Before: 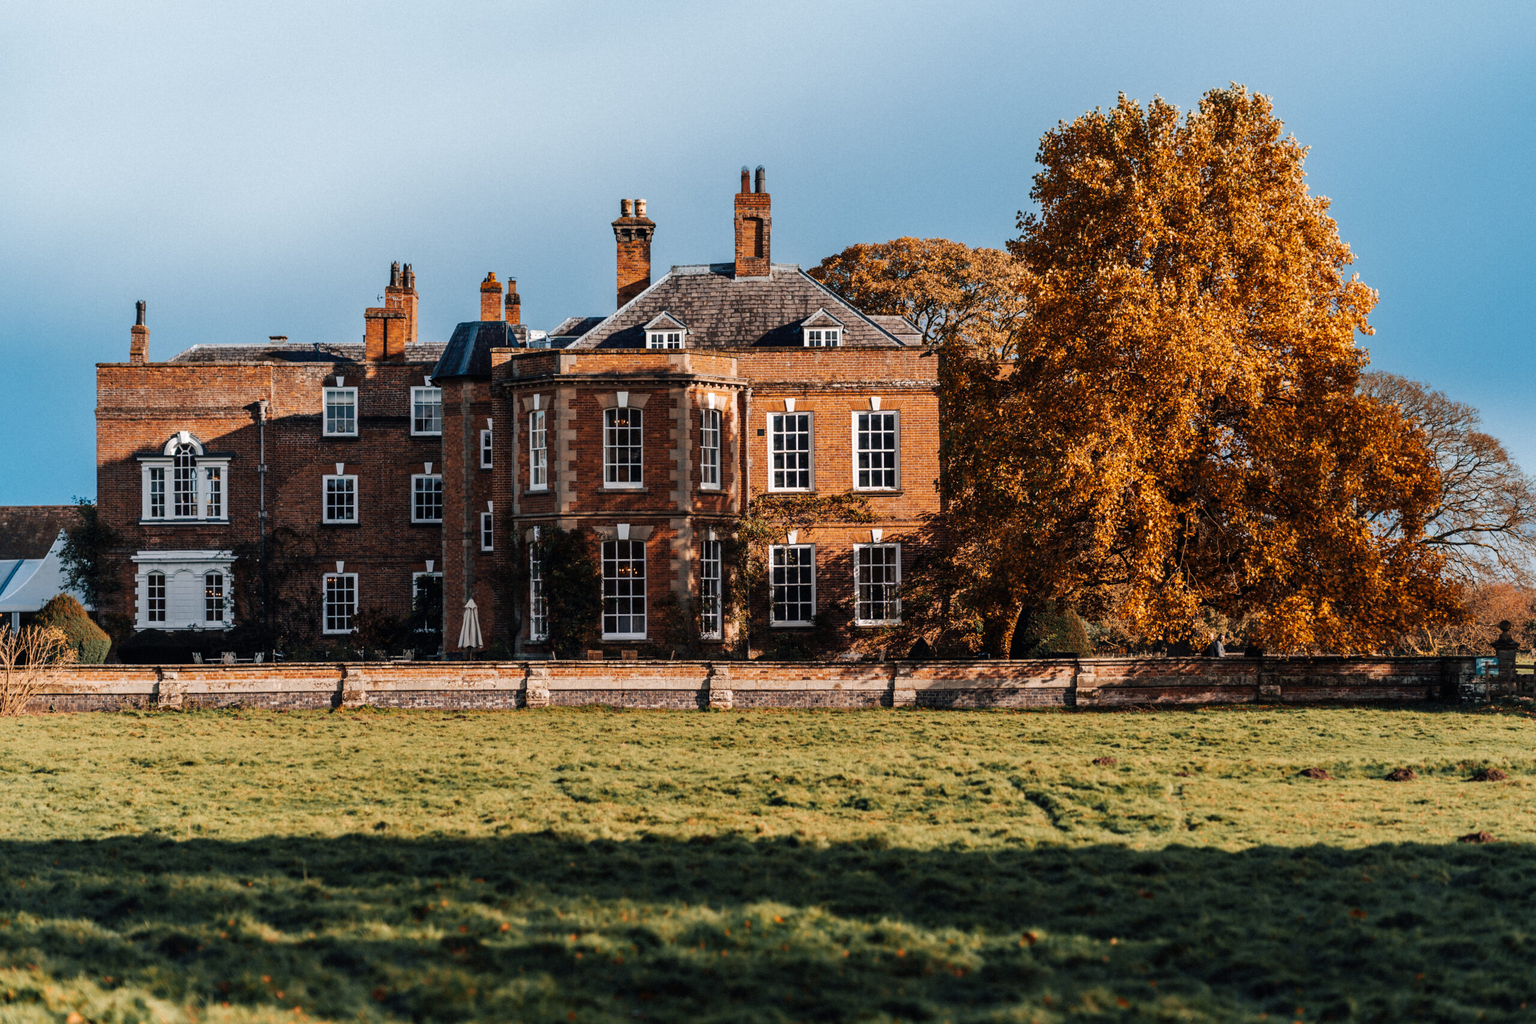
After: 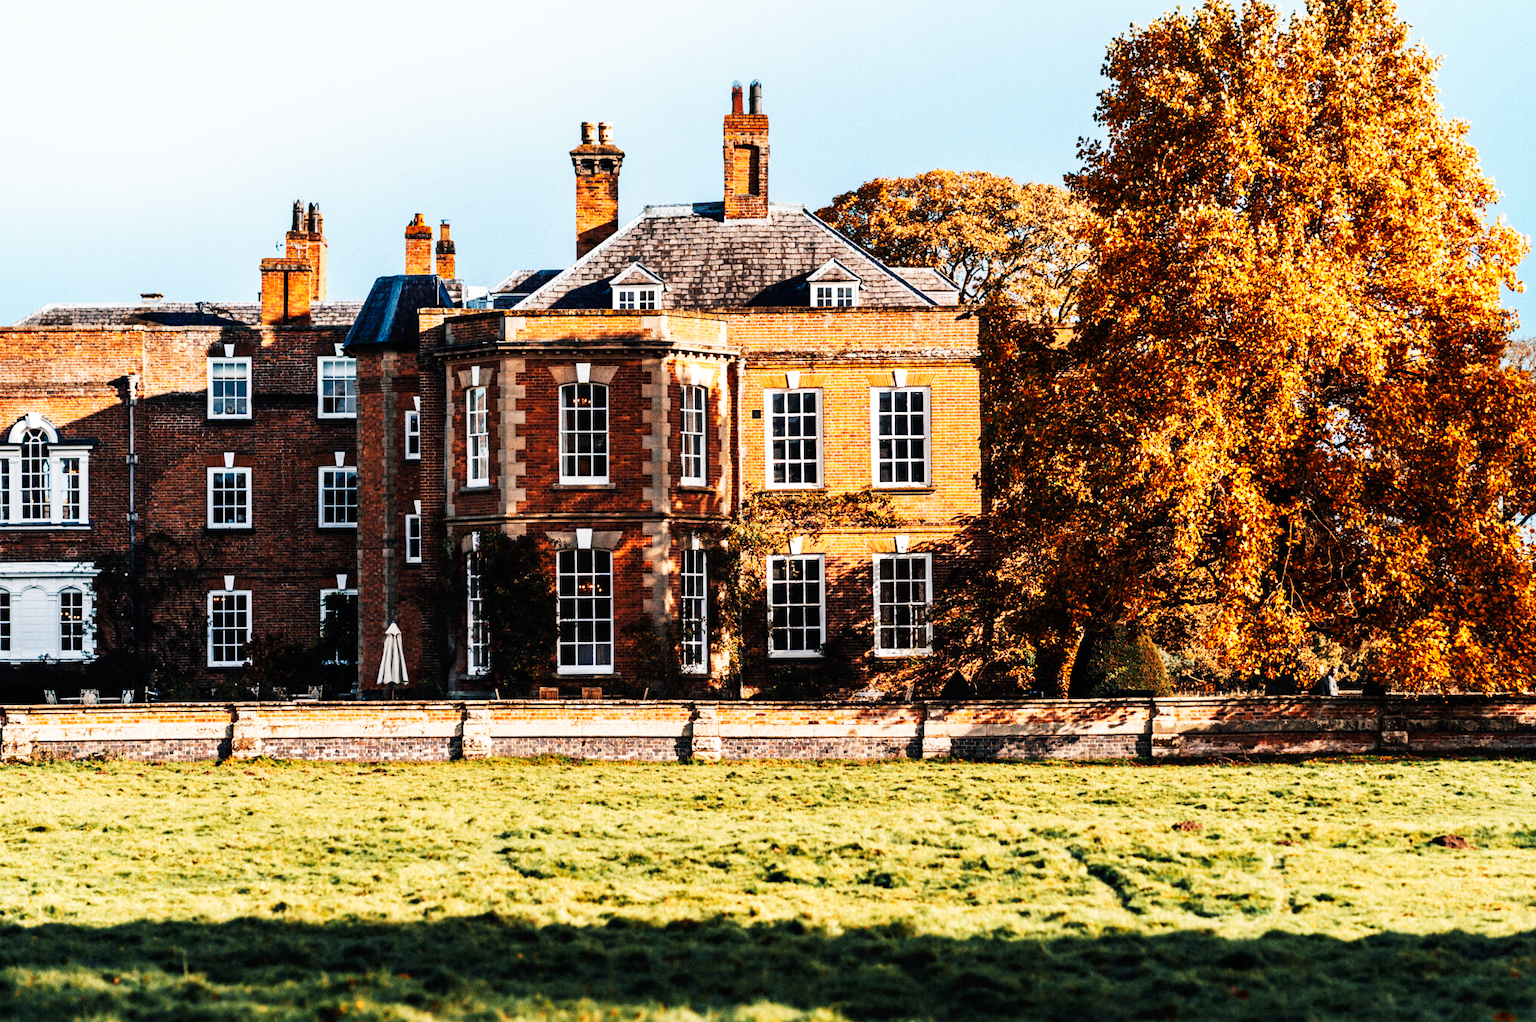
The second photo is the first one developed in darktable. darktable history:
crop and rotate: left 10.273%, top 9.989%, right 9.889%, bottom 10.315%
base curve: curves: ch0 [(0, 0) (0.007, 0.004) (0.027, 0.03) (0.046, 0.07) (0.207, 0.54) (0.442, 0.872) (0.673, 0.972) (1, 1)], preserve colors none
